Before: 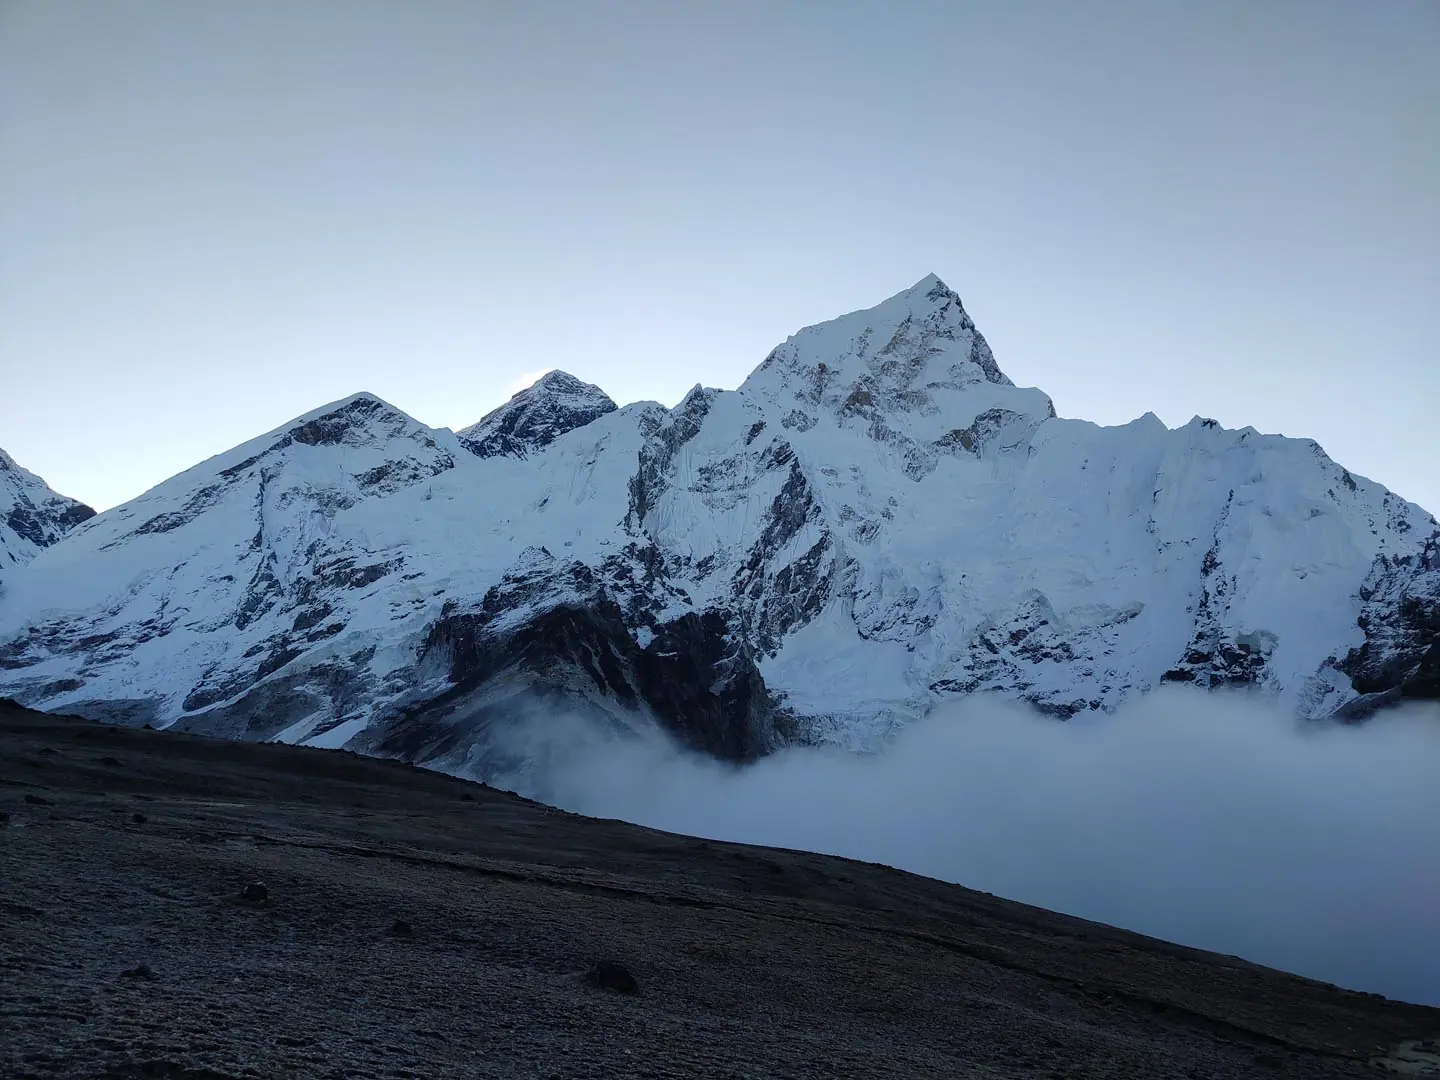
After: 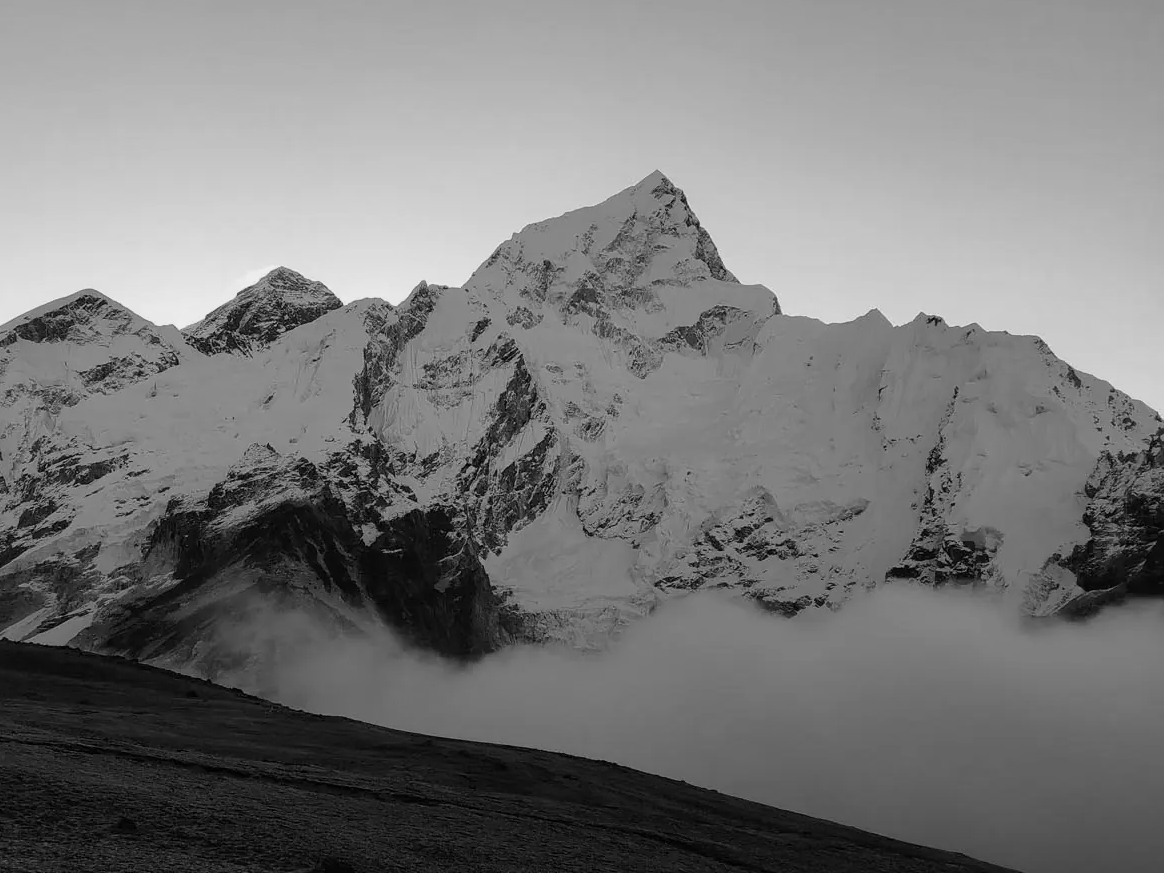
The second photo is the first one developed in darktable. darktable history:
white balance: red 1.029, blue 0.92
exposure: compensate highlight preservation false
monochrome: a -74.22, b 78.2
crop: left 19.159%, top 9.58%, bottom 9.58%
